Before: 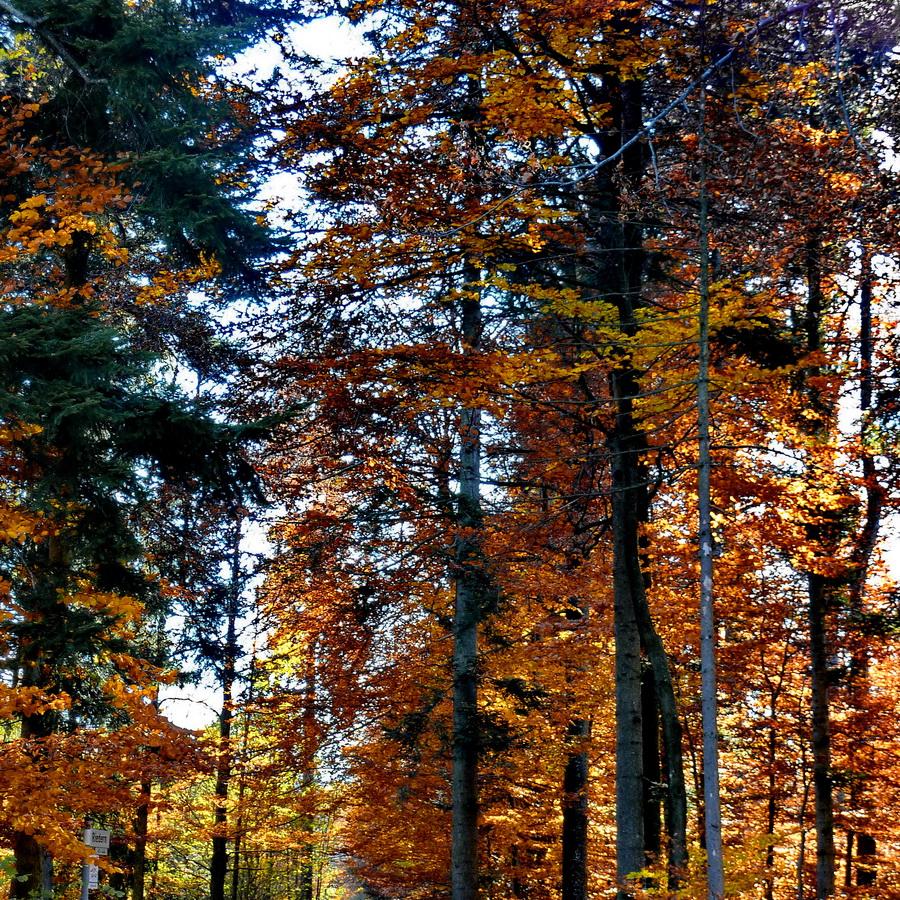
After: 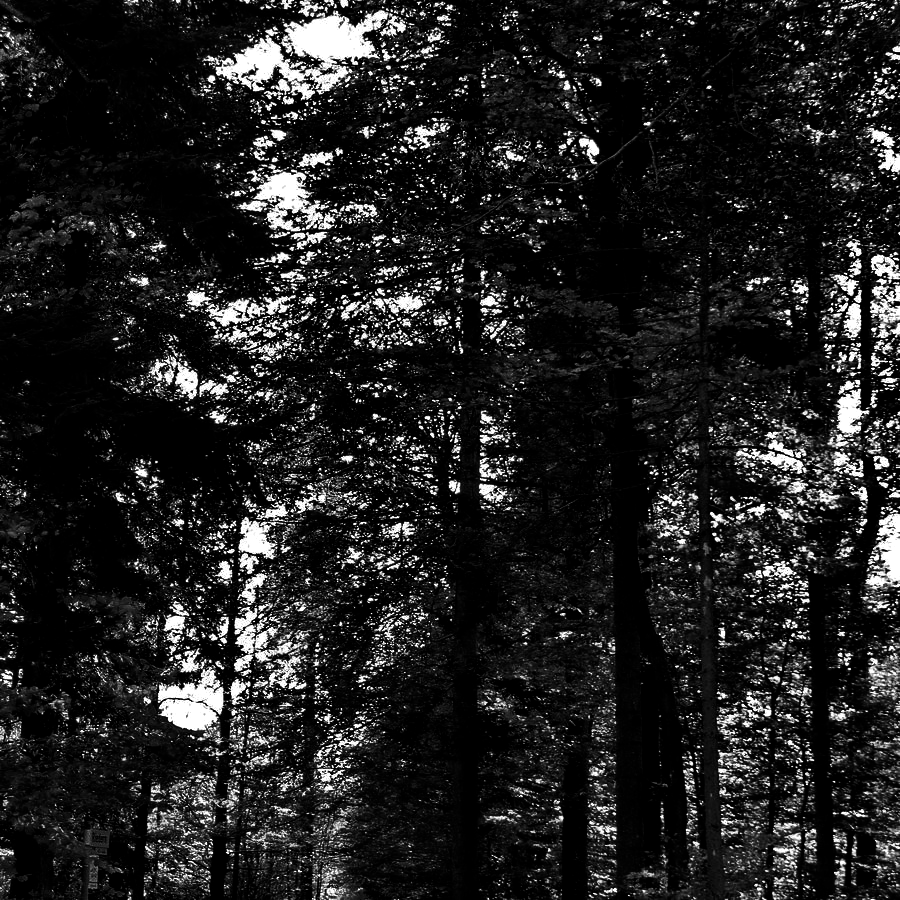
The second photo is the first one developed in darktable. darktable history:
exposure: exposure 0.15 EV, compensate highlight preservation false
contrast brightness saturation: contrast 0.02, brightness -1, saturation -1
